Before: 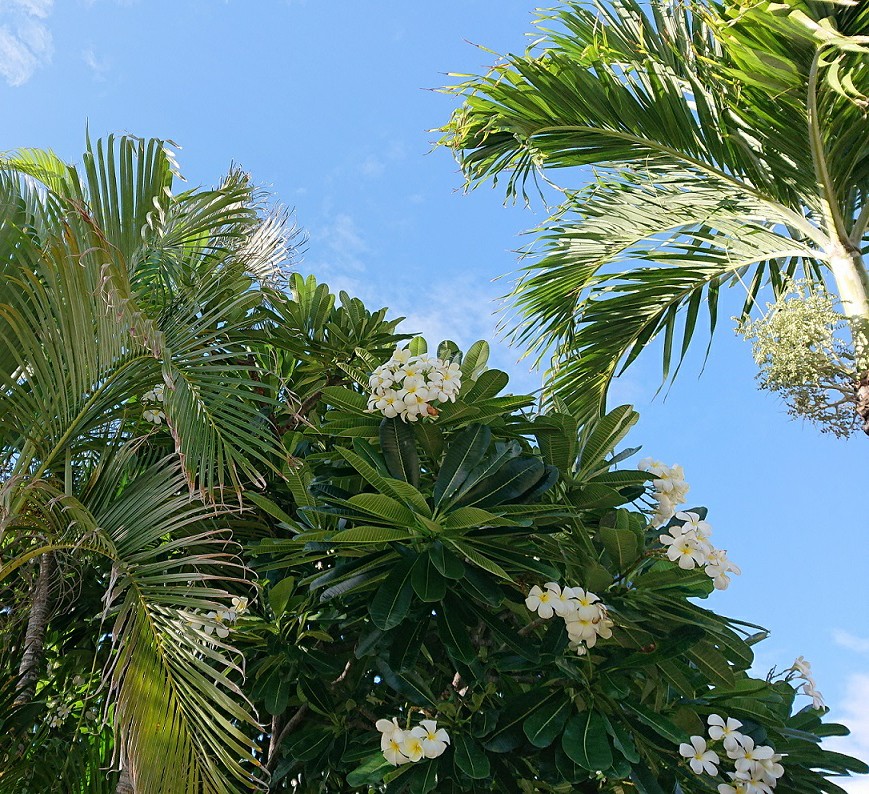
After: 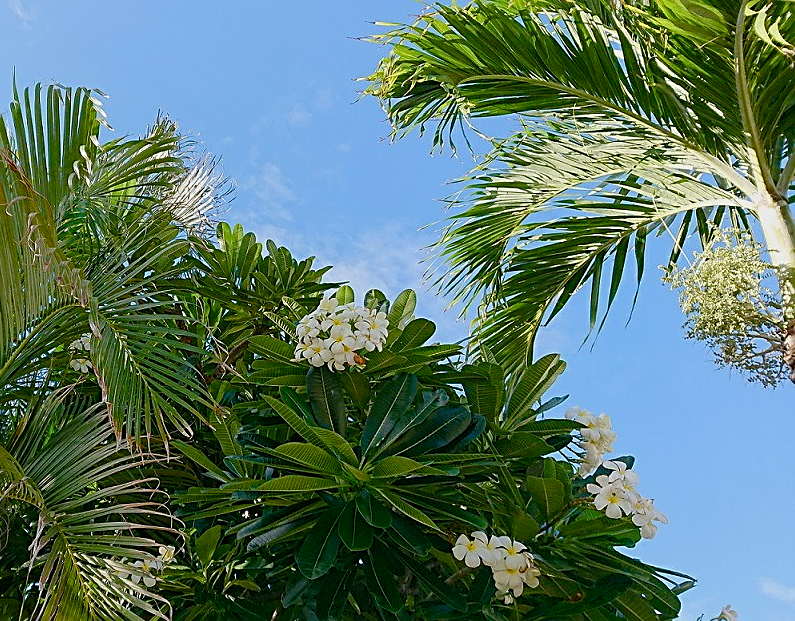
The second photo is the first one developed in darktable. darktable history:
sharpen: on, module defaults
contrast brightness saturation: contrast 0.029, brightness -0.038
crop: left 8.483%, top 6.528%, bottom 15.204%
color balance rgb: perceptual saturation grading › global saturation 20%, perceptual saturation grading › highlights -25.151%, perceptual saturation grading › shadows 49.78%, contrast -9.794%
